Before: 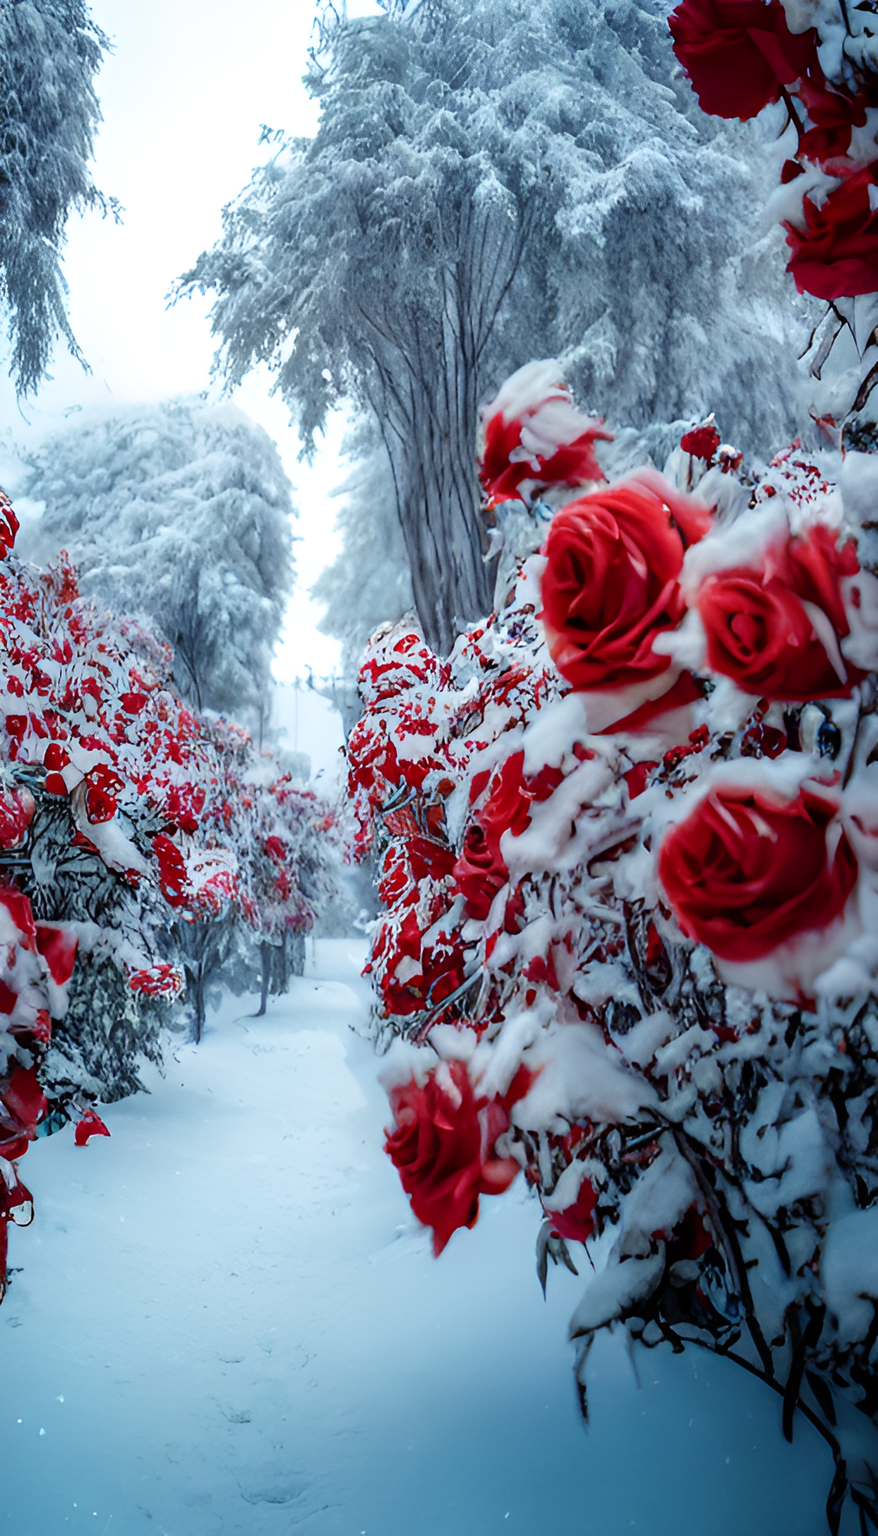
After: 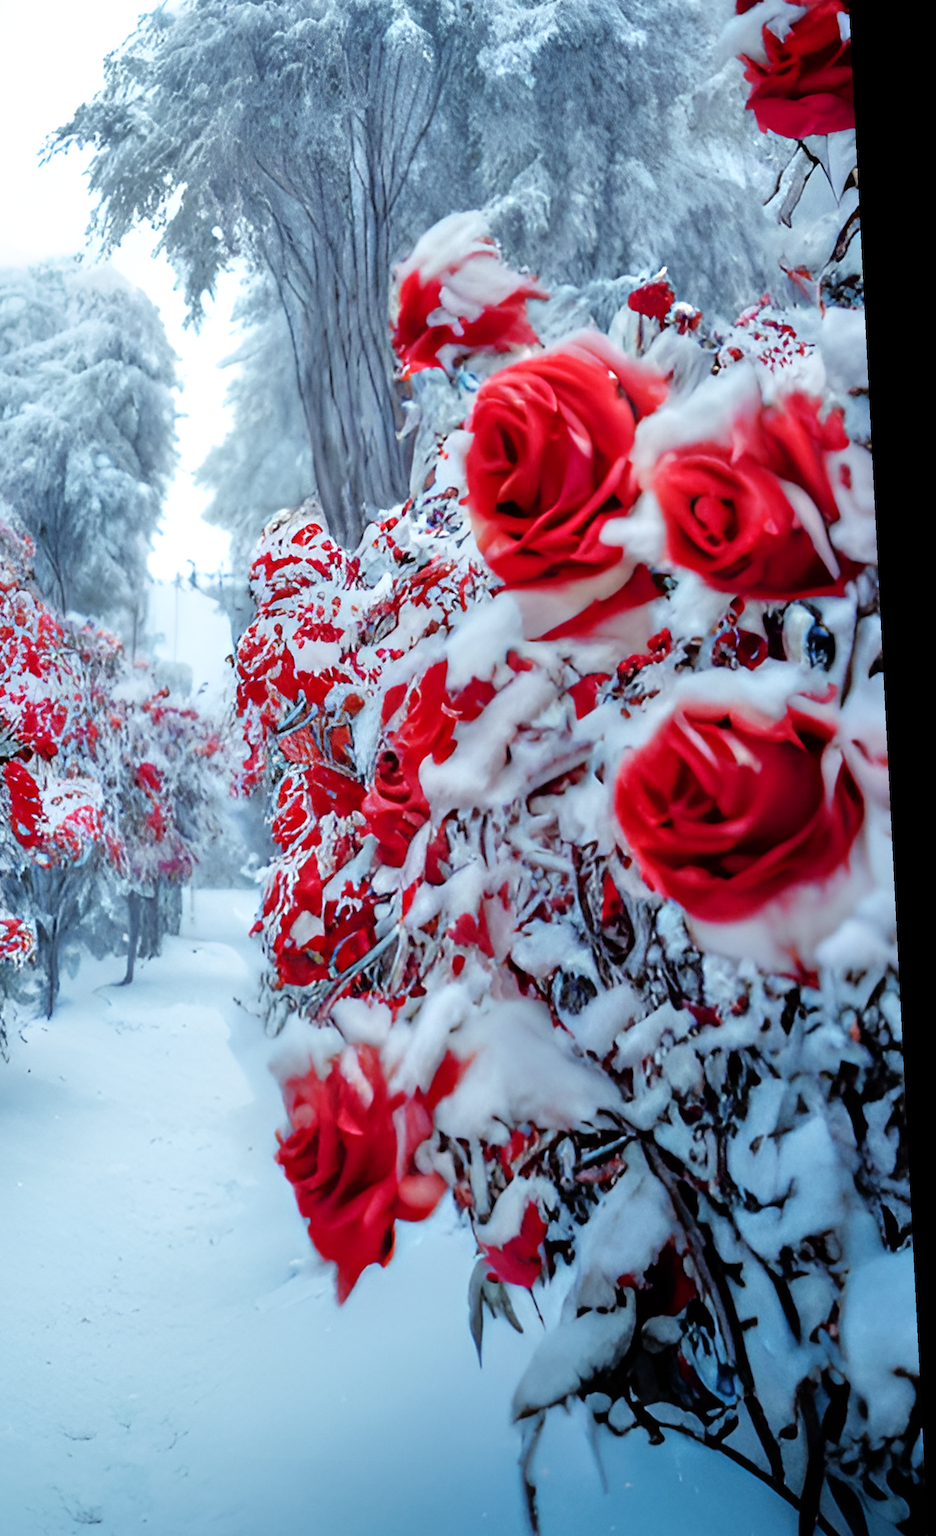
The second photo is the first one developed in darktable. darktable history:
crop: left 19.159%, top 9.58%, bottom 9.58%
tone equalizer: -7 EV 0.15 EV, -6 EV 0.6 EV, -5 EV 1.15 EV, -4 EV 1.33 EV, -3 EV 1.15 EV, -2 EV 0.6 EV, -1 EV 0.15 EV, mask exposure compensation -0.5 EV
rotate and perspective: rotation 0.128°, lens shift (vertical) -0.181, lens shift (horizontal) -0.044, shear 0.001, automatic cropping off
